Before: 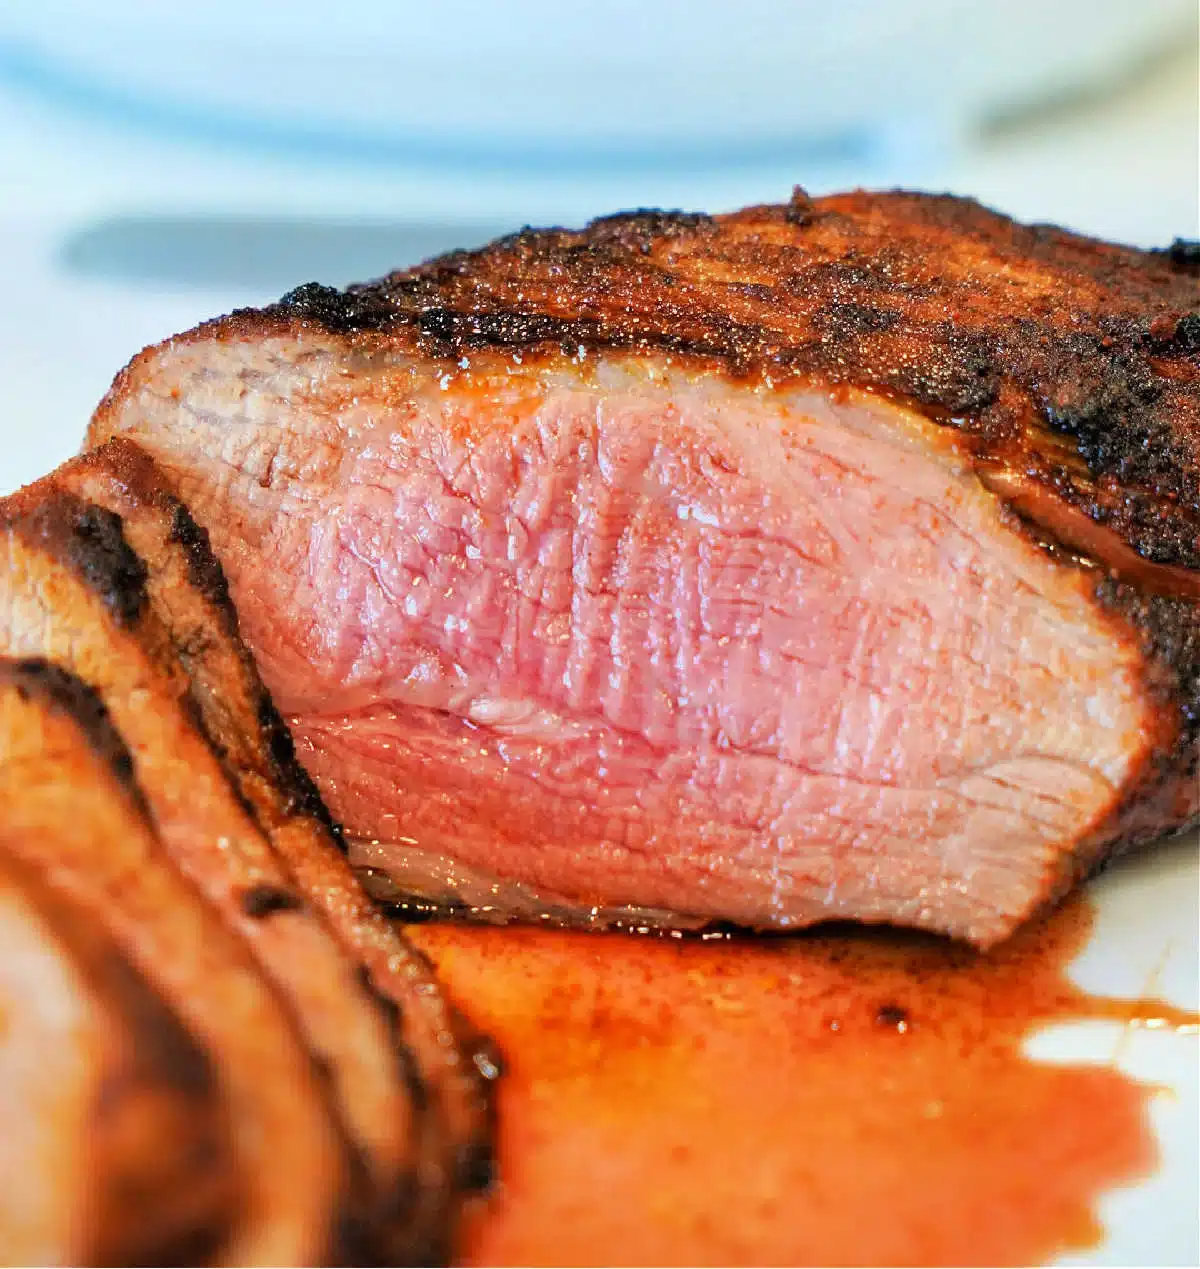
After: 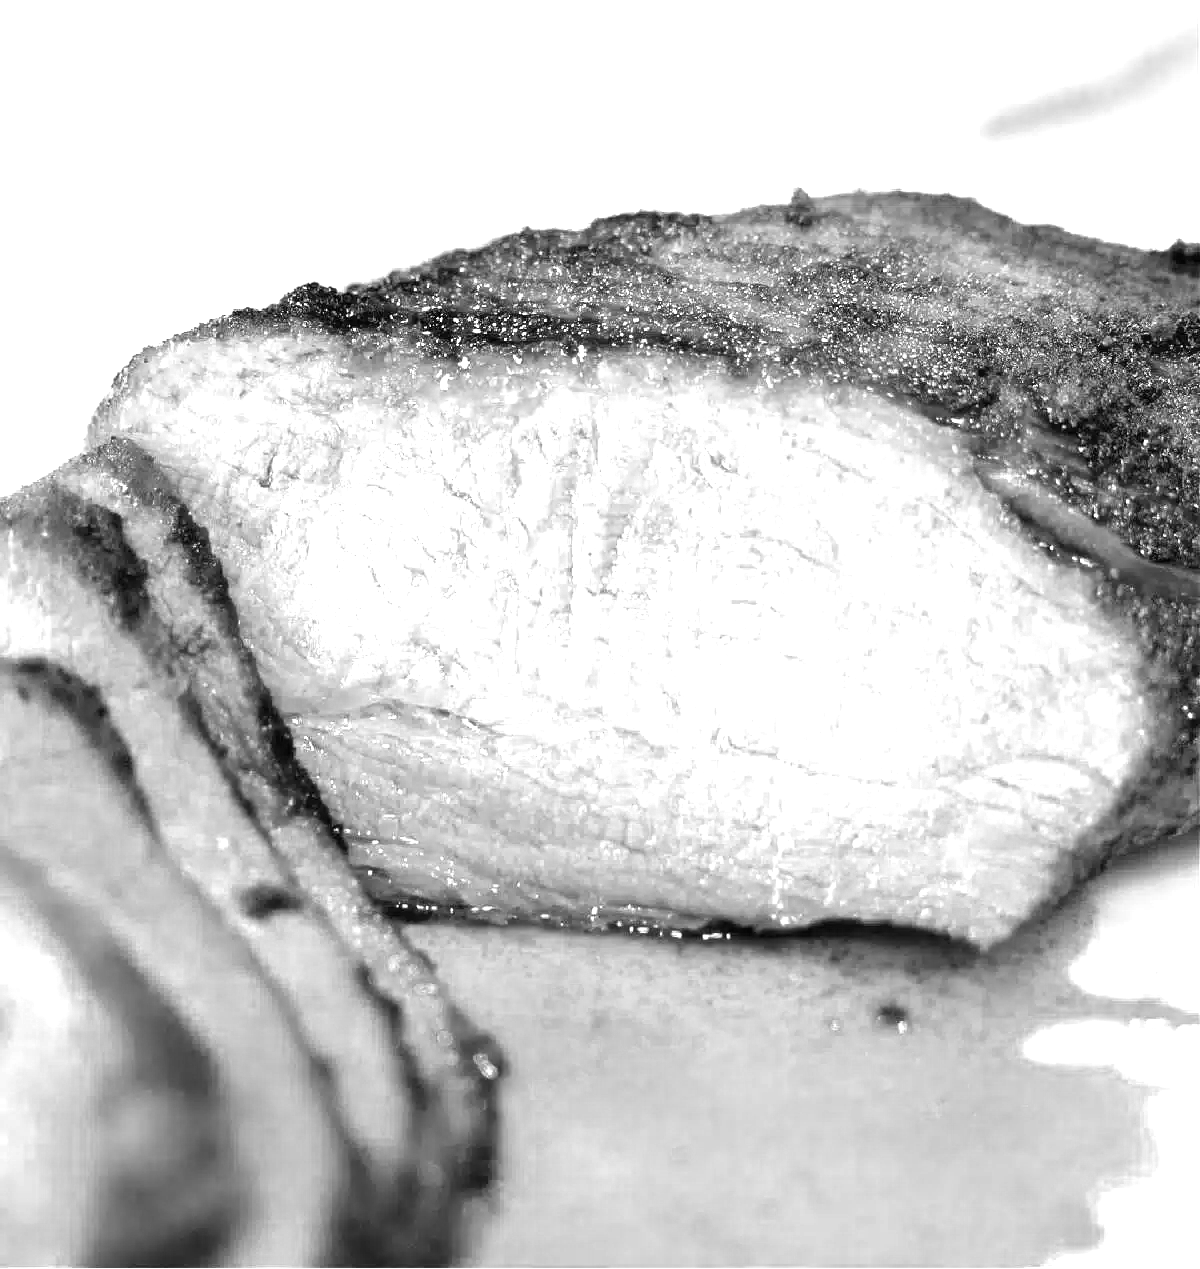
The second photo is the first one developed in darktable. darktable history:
color zones: curves: ch0 [(0, 0.613) (0.01, 0.613) (0.245, 0.448) (0.498, 0.529) (0.642, 0.665) (0.879, 0.777) (0.99, 0.613)]; ch1 [(0, 0) (0.143, 0) (0.286, 0) (0.429, 0) (0.571, 0) (0.714, 0) (0.857, 0)], mix 99.86%
exposure: black level correction 0, exposure 1.199 EV, compensate exposure bias true, compensate highlight preservation false
color correction: highlights a* -1.82, highlights b* 10.5, shadows a* 0.883, shadows b* 19.71
